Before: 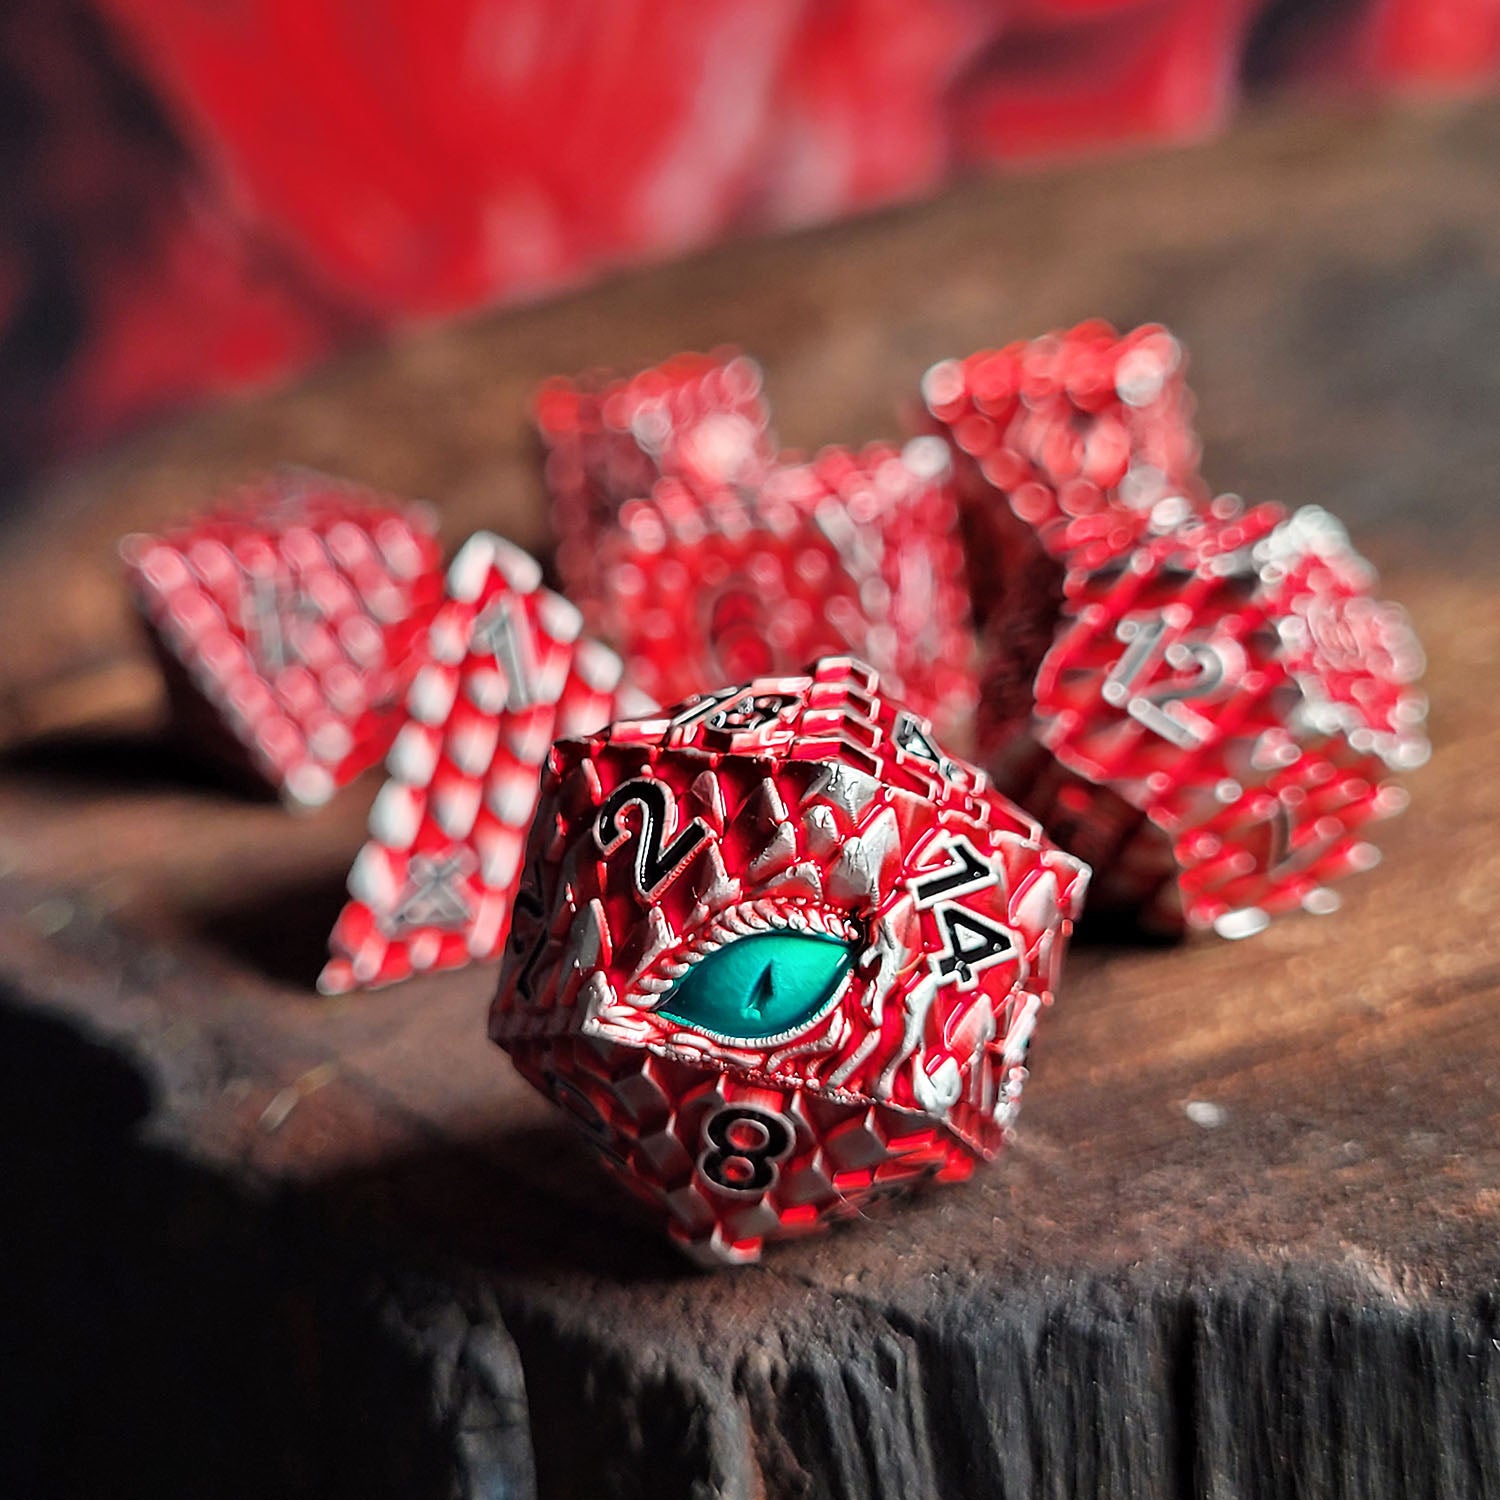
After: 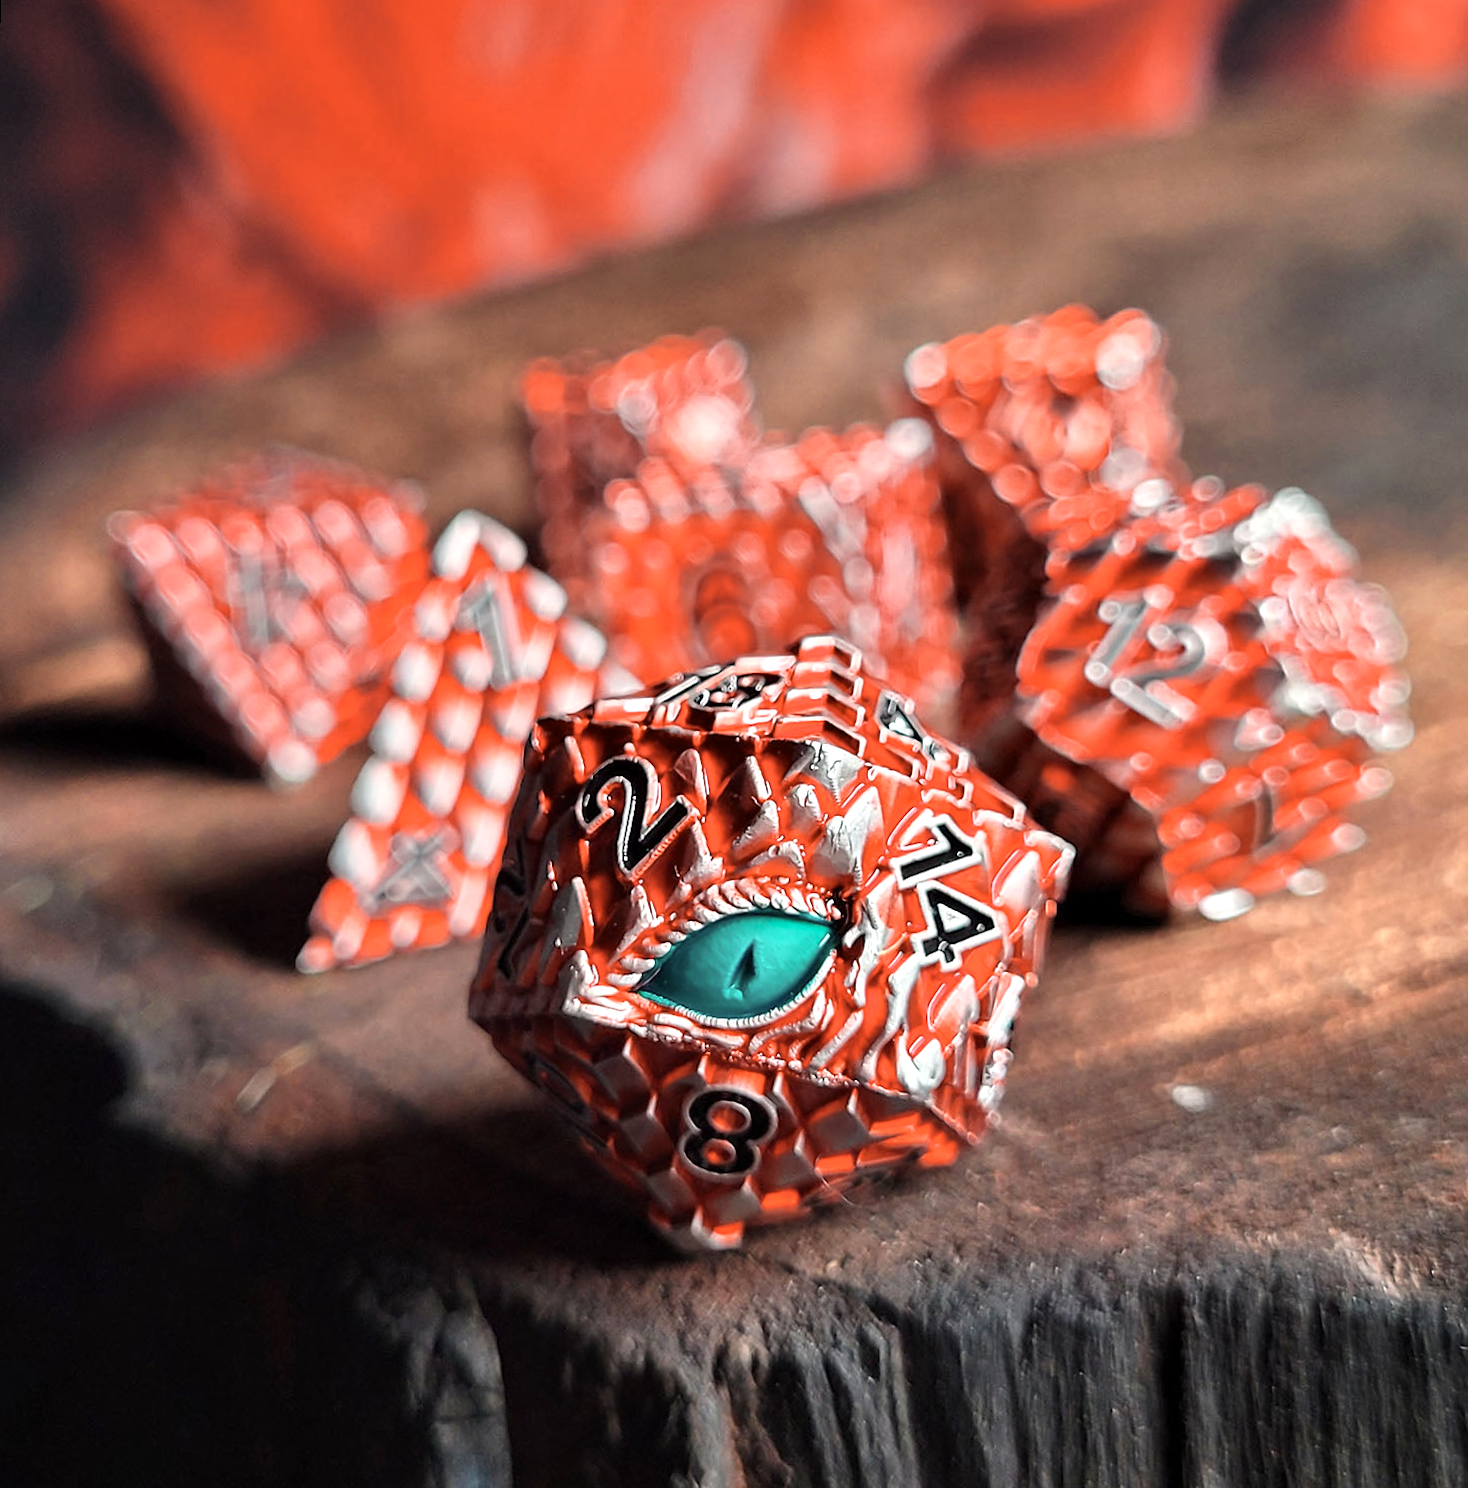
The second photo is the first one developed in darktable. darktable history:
color zones: curves: ch0 [(0.018, 0.548) (0.224, 0.64) (0.425, 0.447) (0.675, 0.575) (0.732, 0.579)]; ch1 [(0.066, 0.487) (0.25, 0.5) (0.404, 0.43) (0.75, 0.421) (0.956, 0.421)]; ch2 [(0.044, 0.561) (0.215, 0.465) (0.399, 0.544) (0.465, 0.548) (0.614, 0.447) (0.724, 0.43) (0.882, 0.623) (0.956, 0.632)]
exposure: exposure 0.2 EV, compensate highlight preservation false
rotate and perspective: rotation 0.226°, lens shift (vertical) -0.042, crop left 0.023, crop right 0.982, crop top 0.006, crop bottom 0.994
